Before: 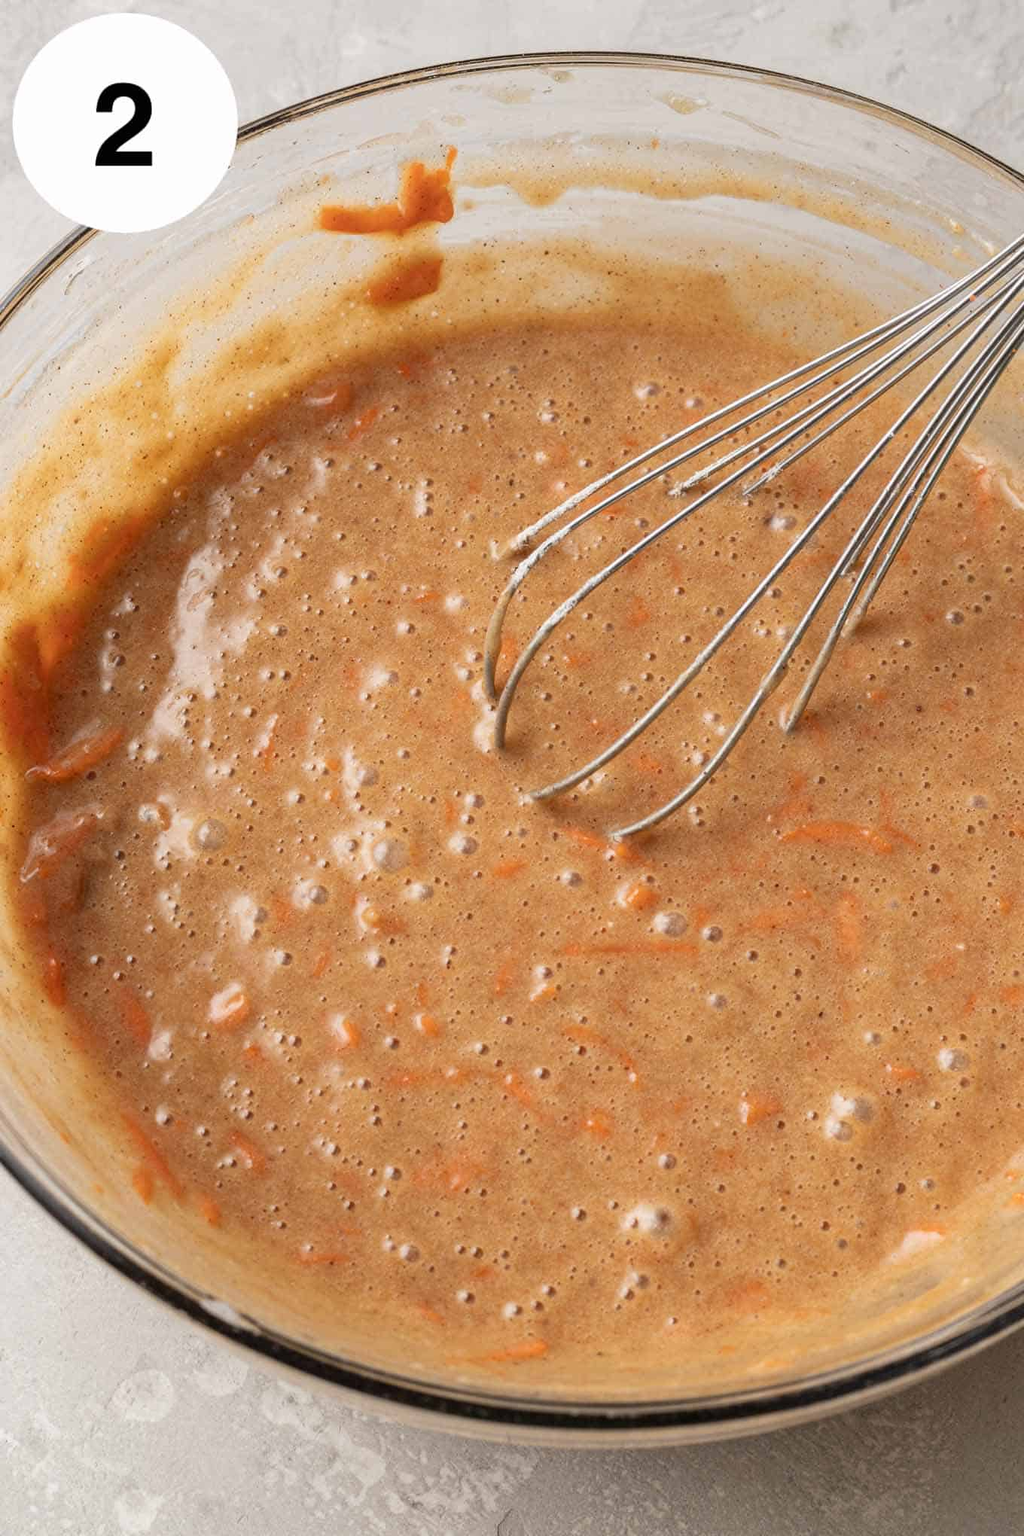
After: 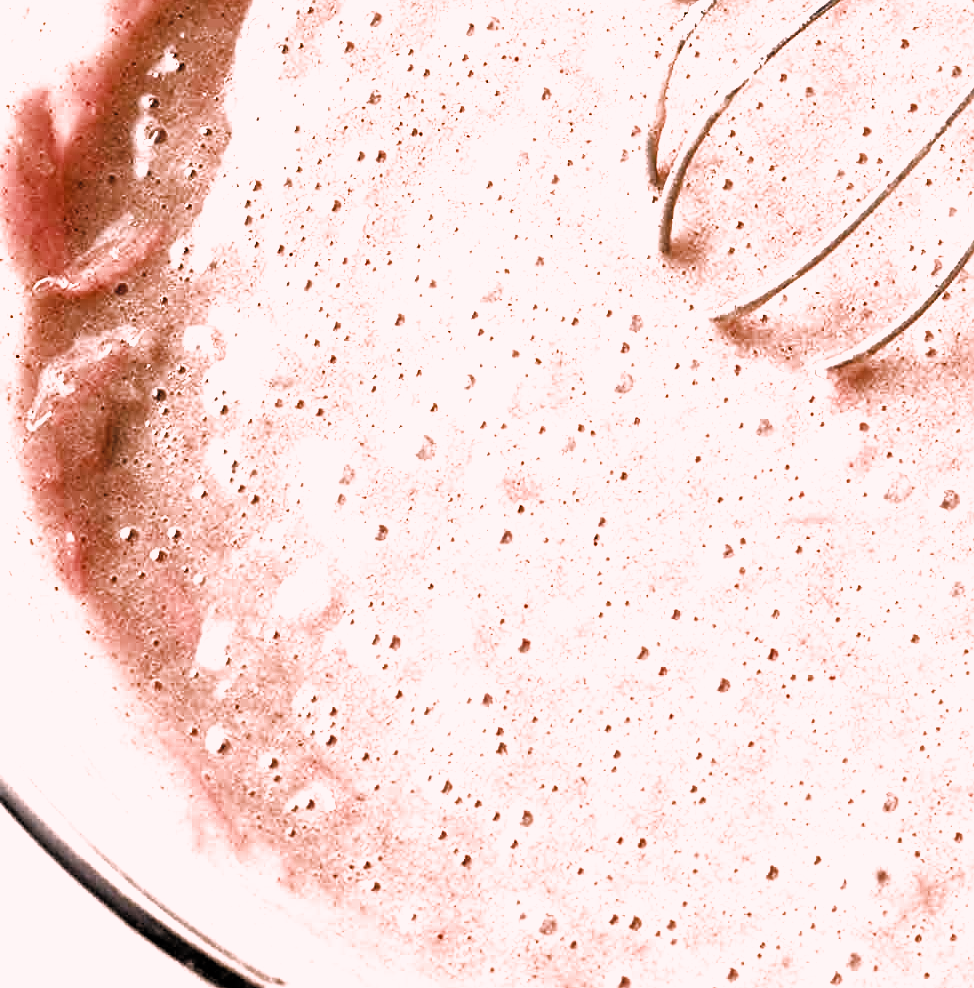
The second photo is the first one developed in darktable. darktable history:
crop: top 36.362%, right 28.347%, bottom 15.164%
color correction: highlights a* 14.54, highlights b* 4.87
exposure: exposure 0.552 EV, compensate highlight preservation false
sharpen: on, module defaults
filmic rgb: black relative exposure -3.61 EV, white relative exposure 2.17 EV, threshold 5.94 EV, hardness 3.64, preserve chrominance RGB euclidean norm (legacy), color science v4 (2020), iterations of high-quality reconstruction 0, enable highlight reconstruction true
